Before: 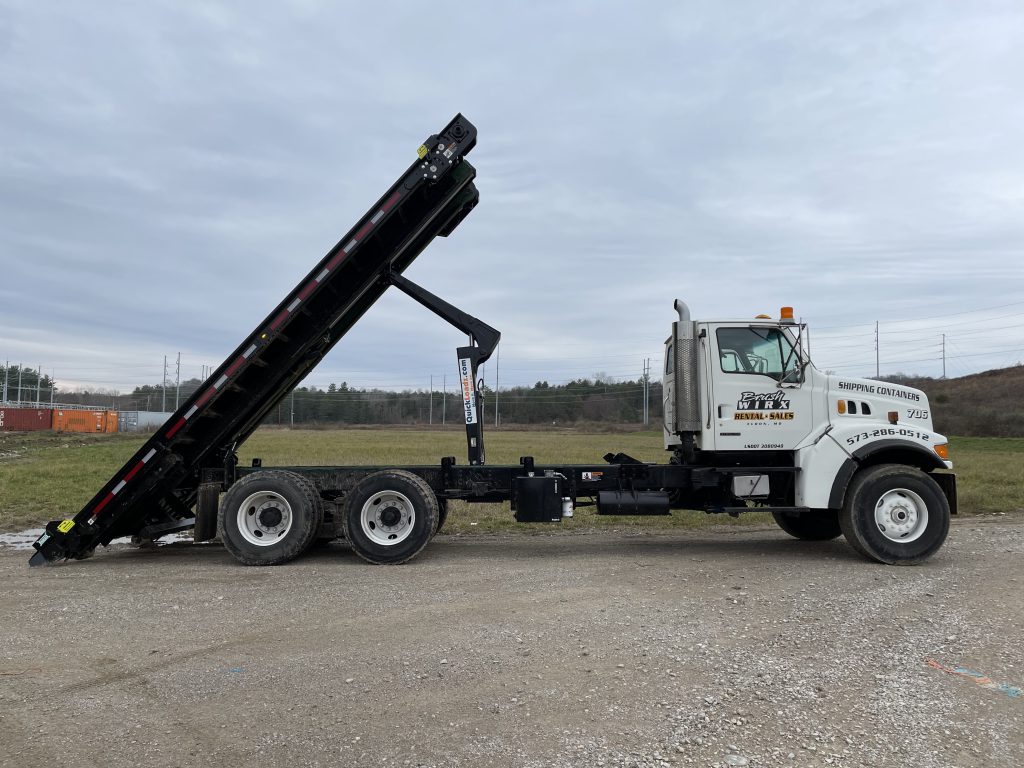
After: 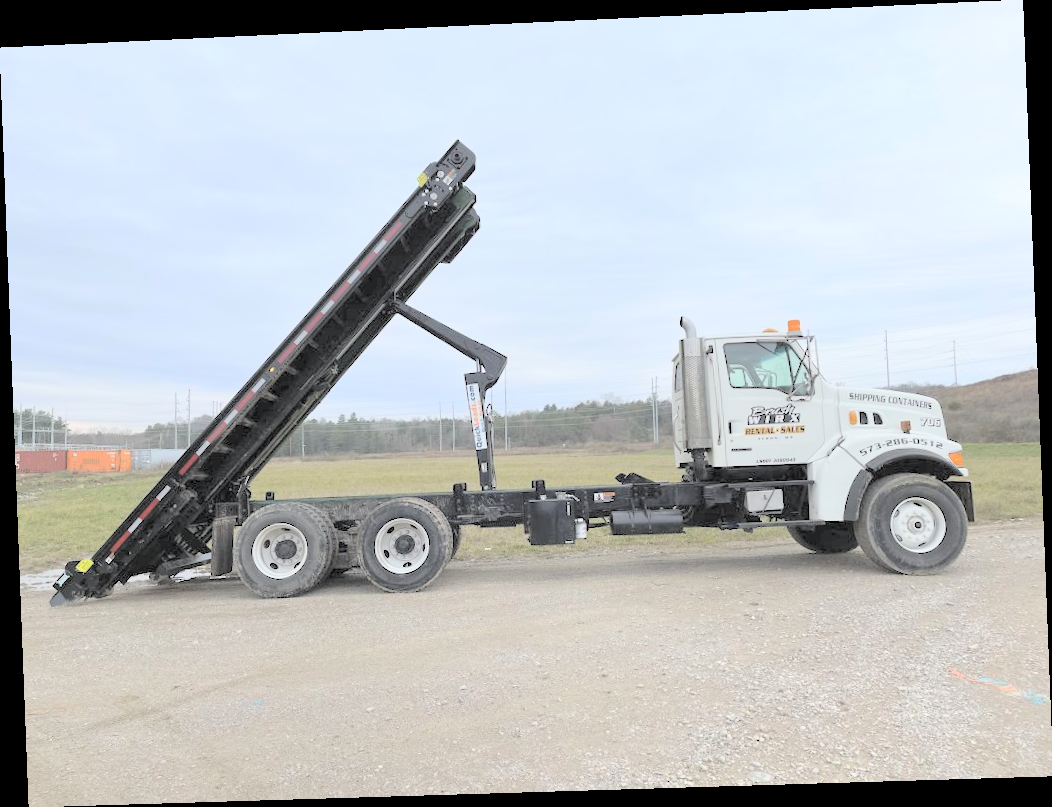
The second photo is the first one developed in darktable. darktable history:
contrast brightness saturation: brightness 1
rotate and perspective: rotation -2.22°, lens shift (horizontal) -0.022, automatic cropping off
